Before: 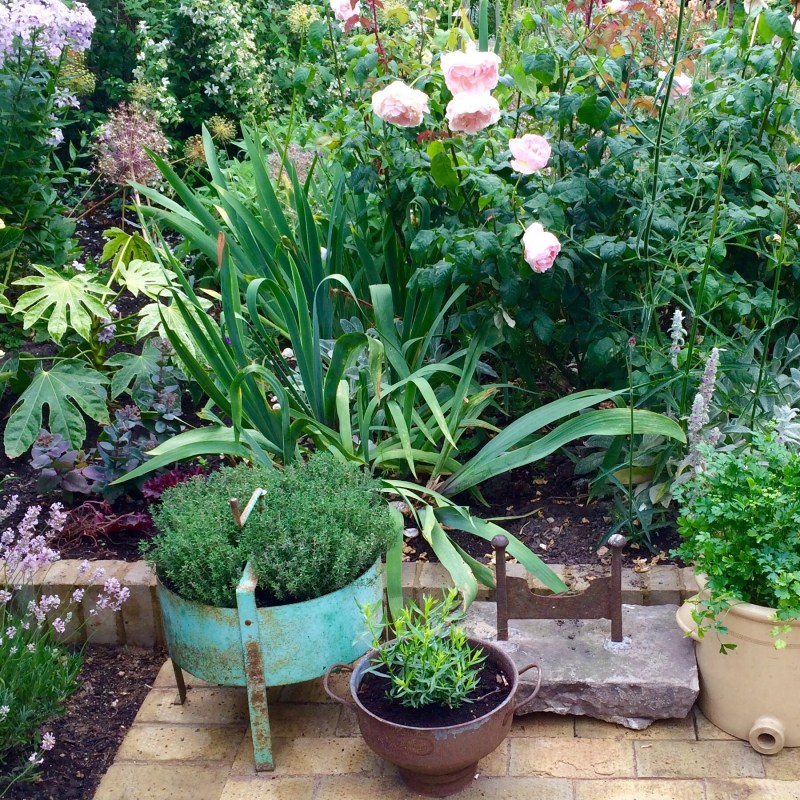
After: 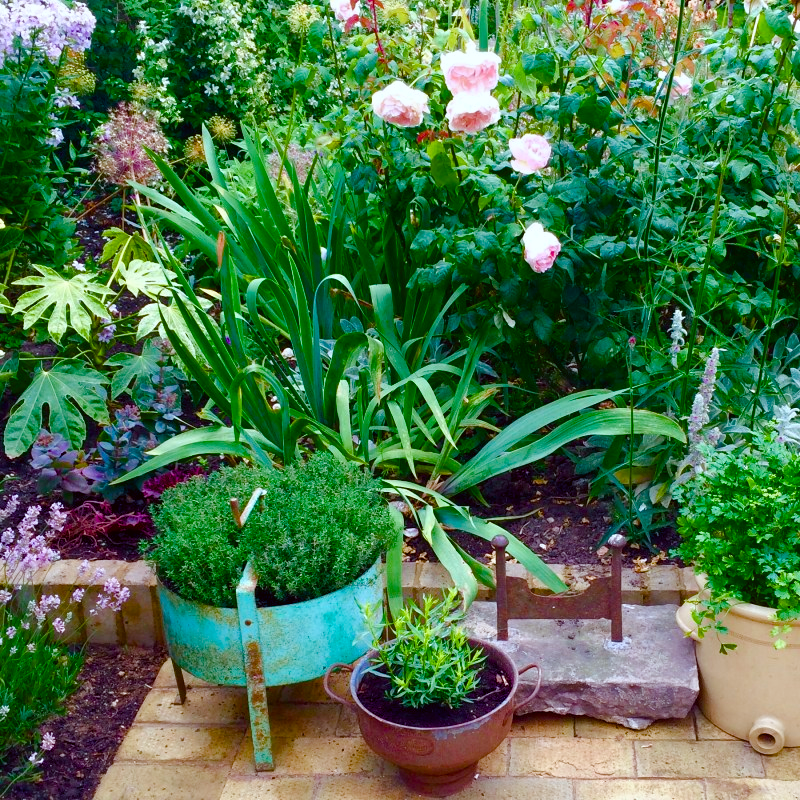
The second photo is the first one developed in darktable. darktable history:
color correction: highlights a* -3.28, highlights b* -6.24, shadows a* 3.1, shadows b* 5.19
color balance rgb: perceptual saturation grading › global saturation 24.74%, perceptual saturation grading › highlights -51.22%, perceptual saturation grading › mid-tones 19.16%, perceptual saturation grading › shadows 60.98%, global vibrance 50%
